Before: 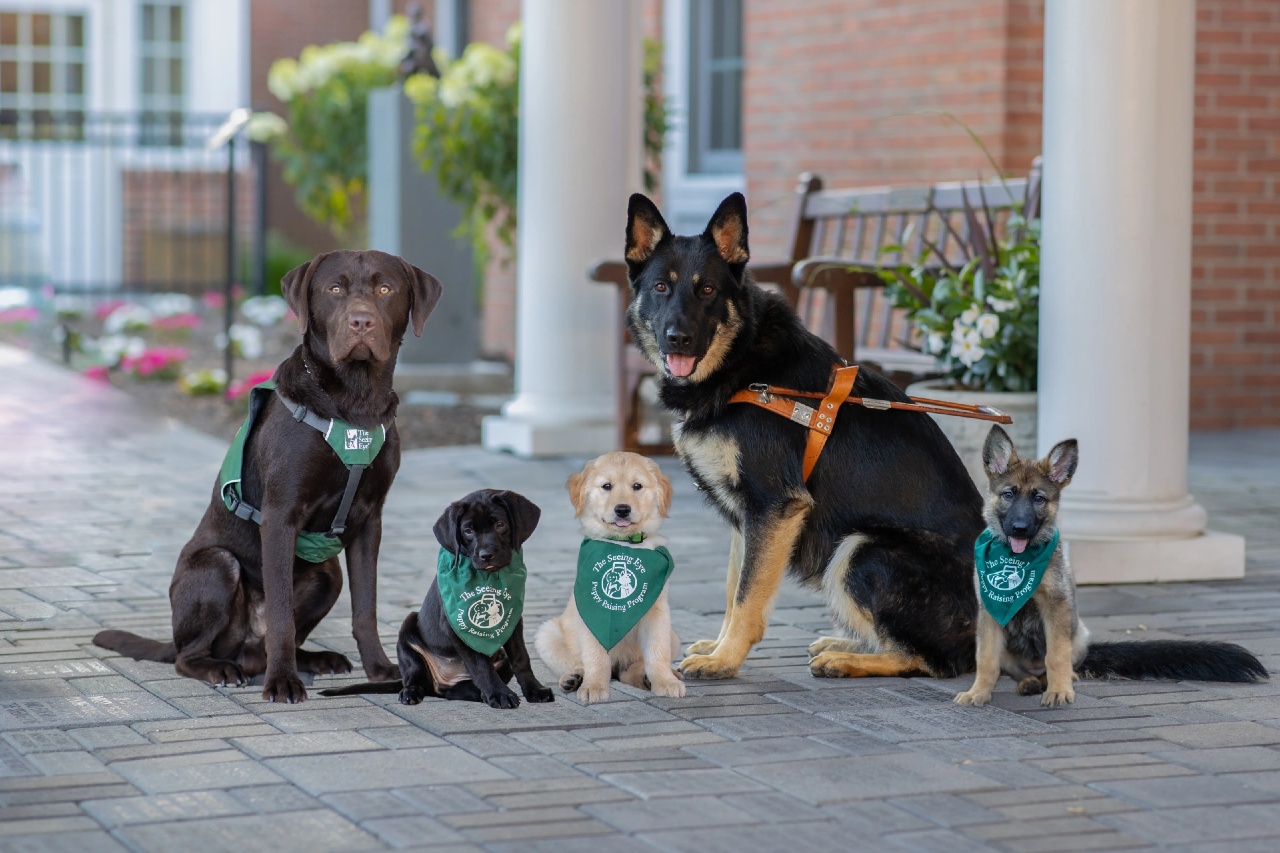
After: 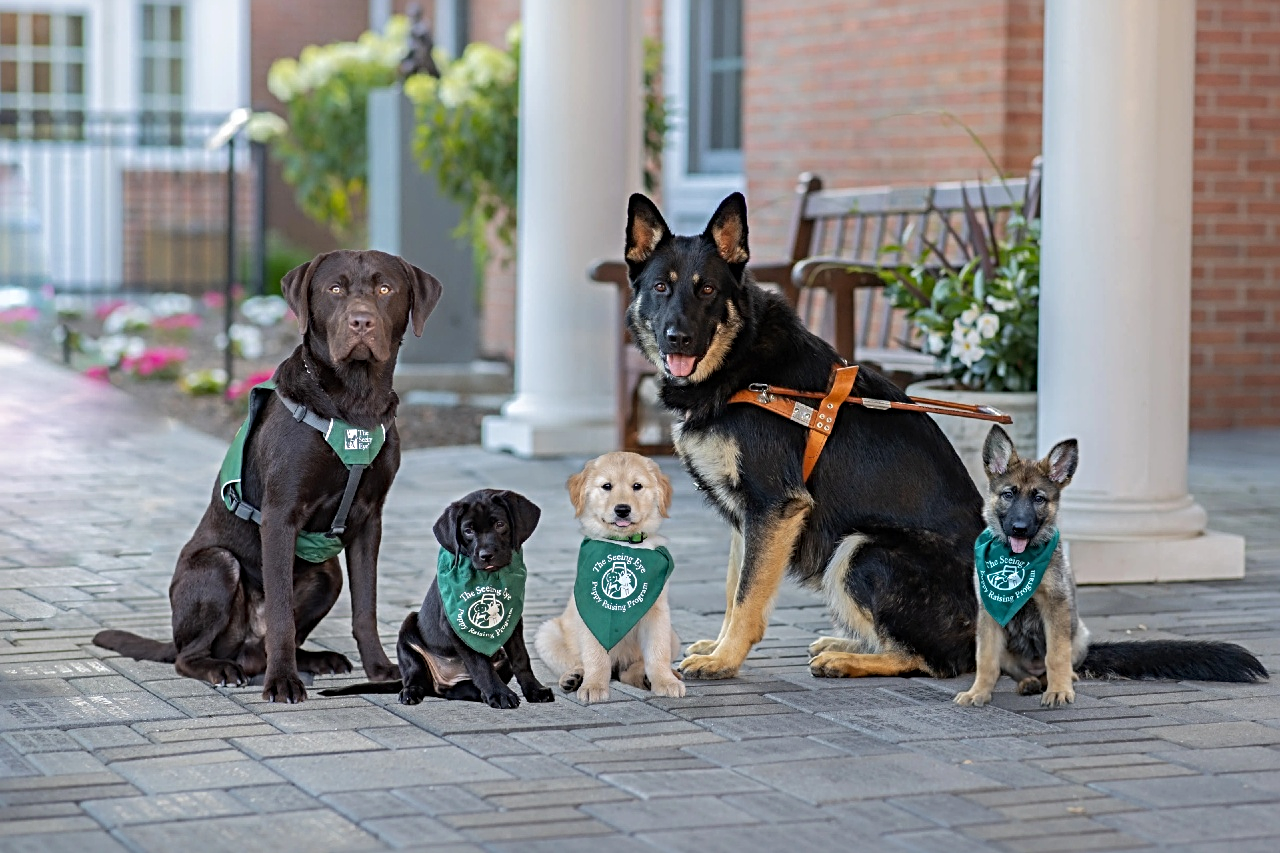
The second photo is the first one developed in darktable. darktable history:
exposure: exposure 0.129 EV, compensate highlight preservation false
sharpen: radius 3.965
